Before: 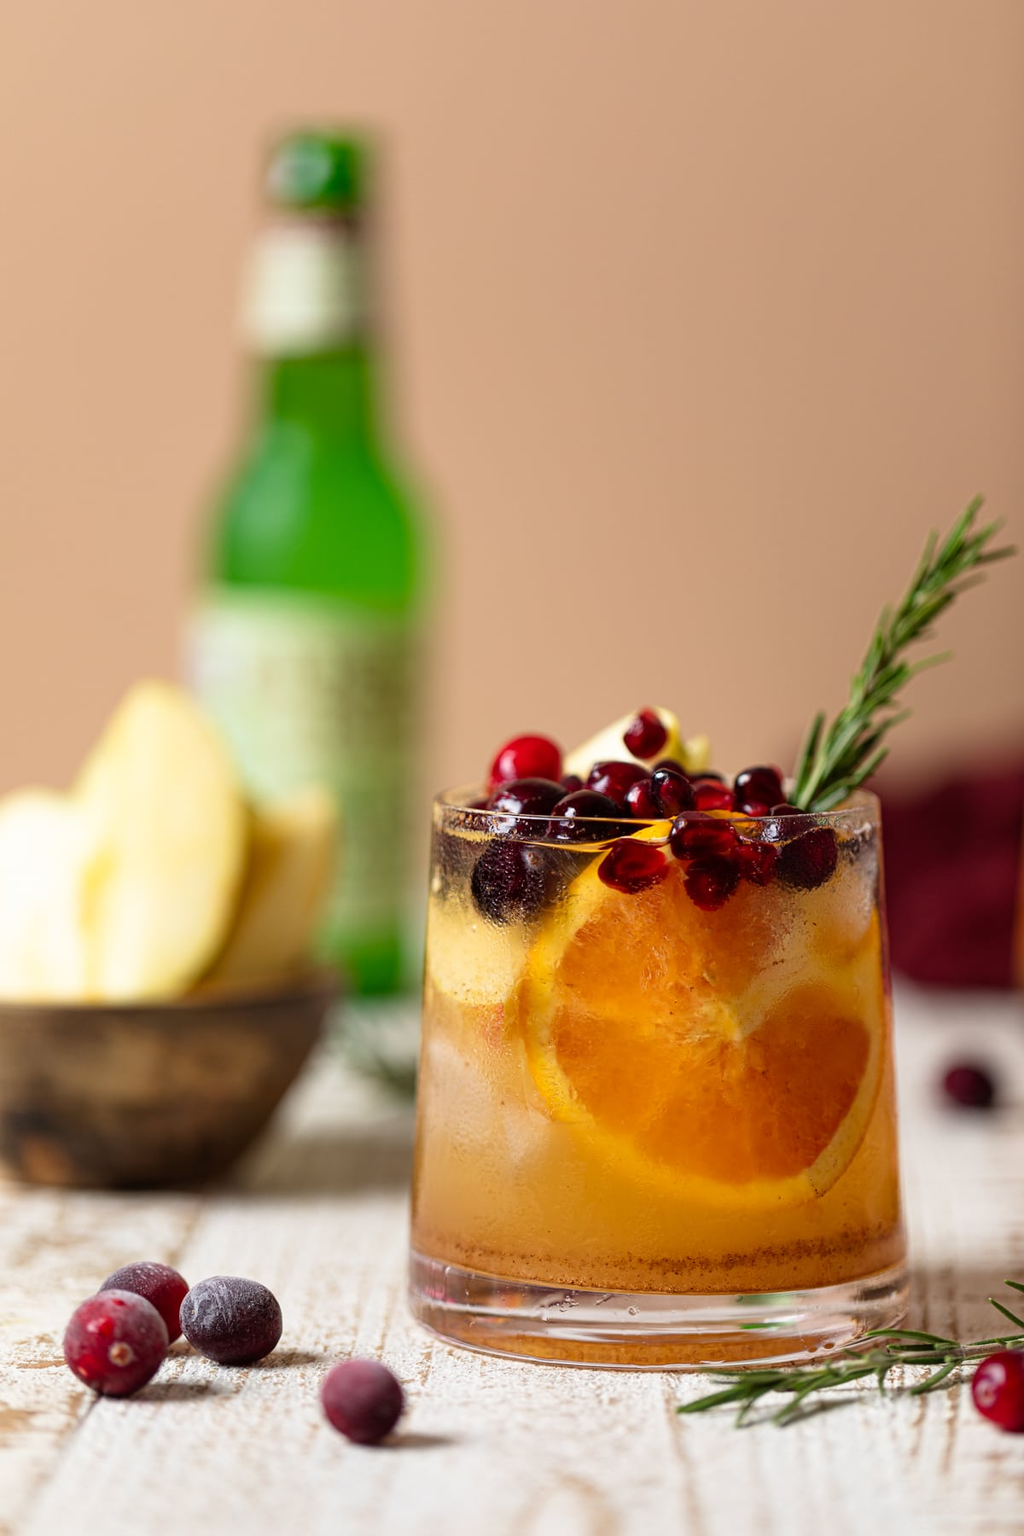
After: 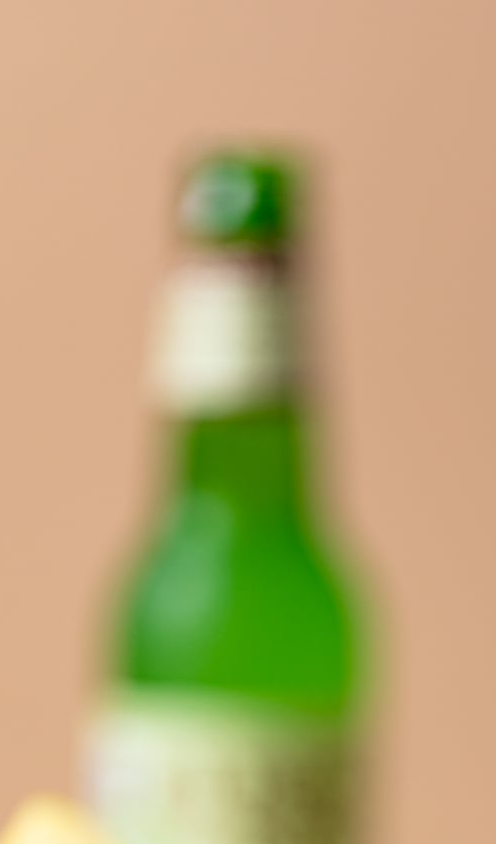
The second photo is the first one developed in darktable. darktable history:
crop and rotate: left 11.11%, top 0.096%, right 47.503%, bottom 52.97%
